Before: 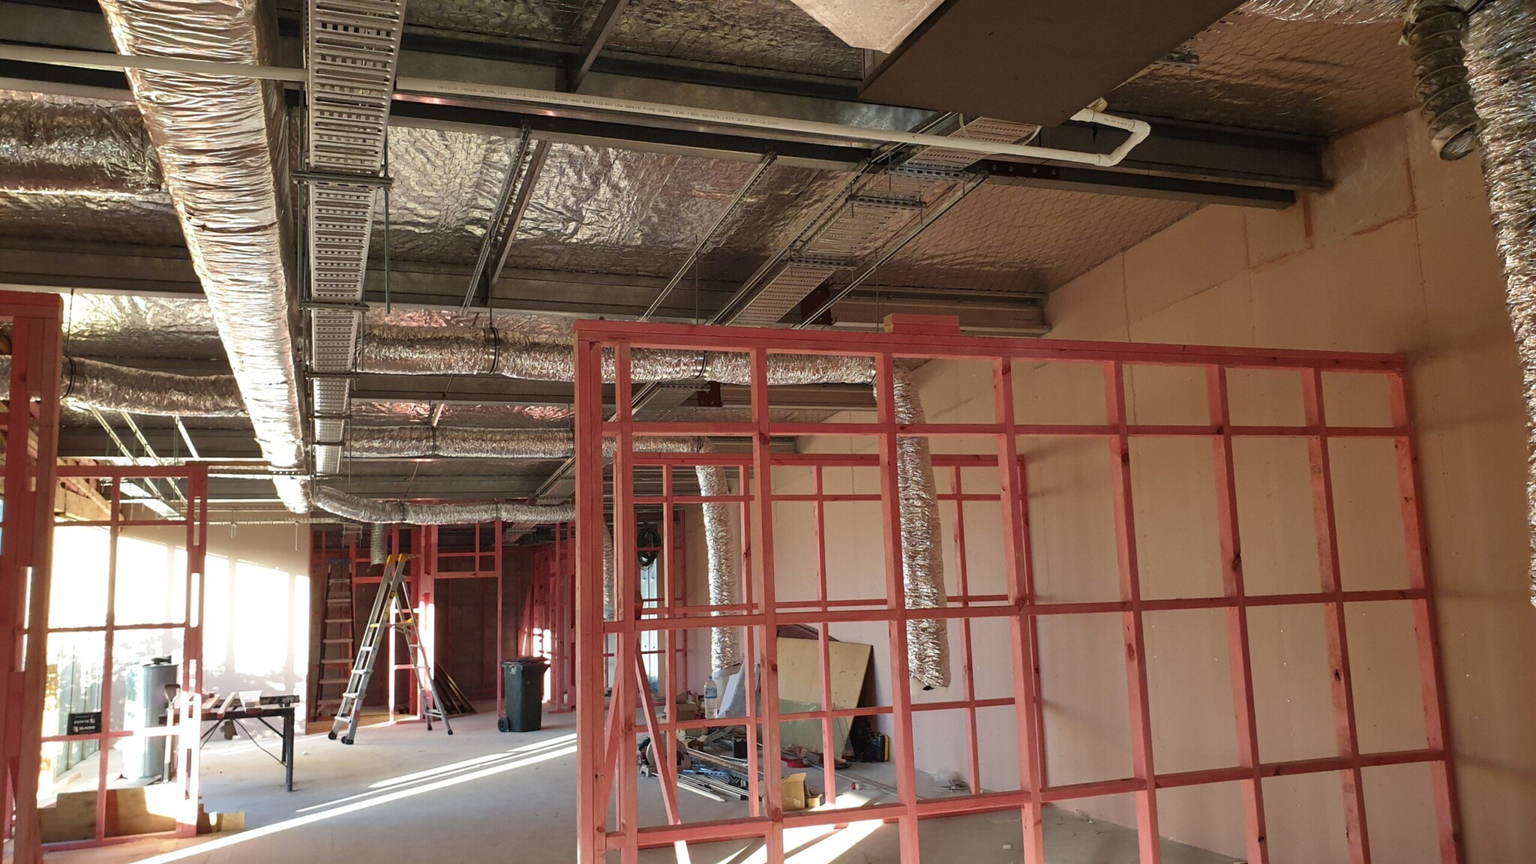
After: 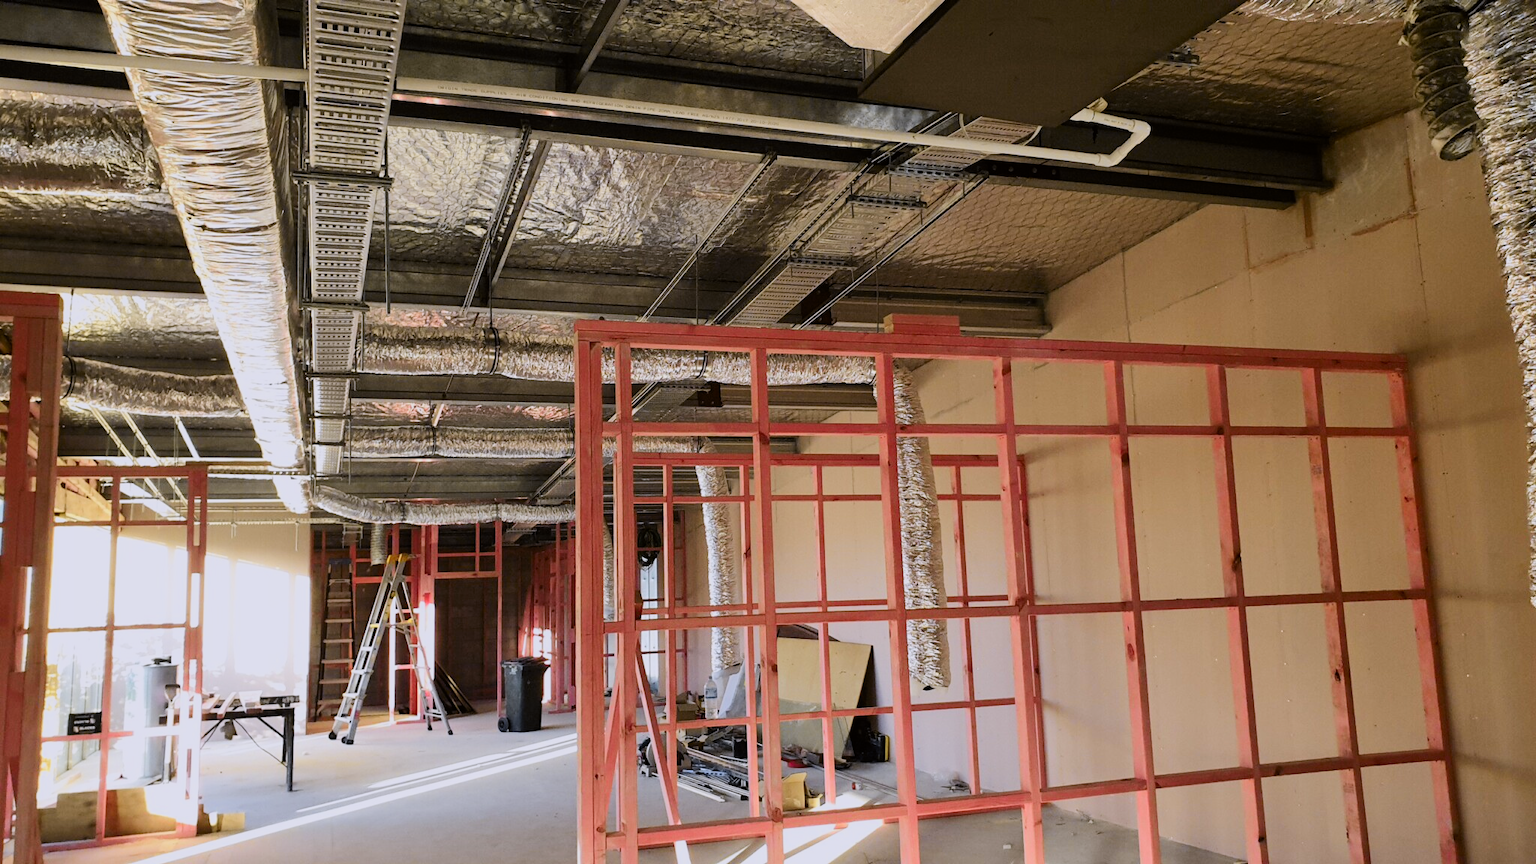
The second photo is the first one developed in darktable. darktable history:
white balance: red 1.004, blue 1.096
tone curve: curves: ch0 [(0, 0) (0.239, 0.248) (0.508, 0.606) (0.828, 0.878) (1, 1)]; ch1 [(0, 0) (0.401, 0.42) (0.45, 0.464) (0.492, 0.498) (0.511, 0.507) (0.561, 0.549) (0.688, 0.726) (1, 1)]; ch2 [(0, 0) (0.411, 0.433) (0.5, 0.504) (0.545, 0.574) (1, 1)], color space Lab, independent channels, preserve colors none
filmic rgb: black relative exposure -7.65 EV, white relative exposure 4.56 EV, hardness 3.61, color science v6 (2022)
